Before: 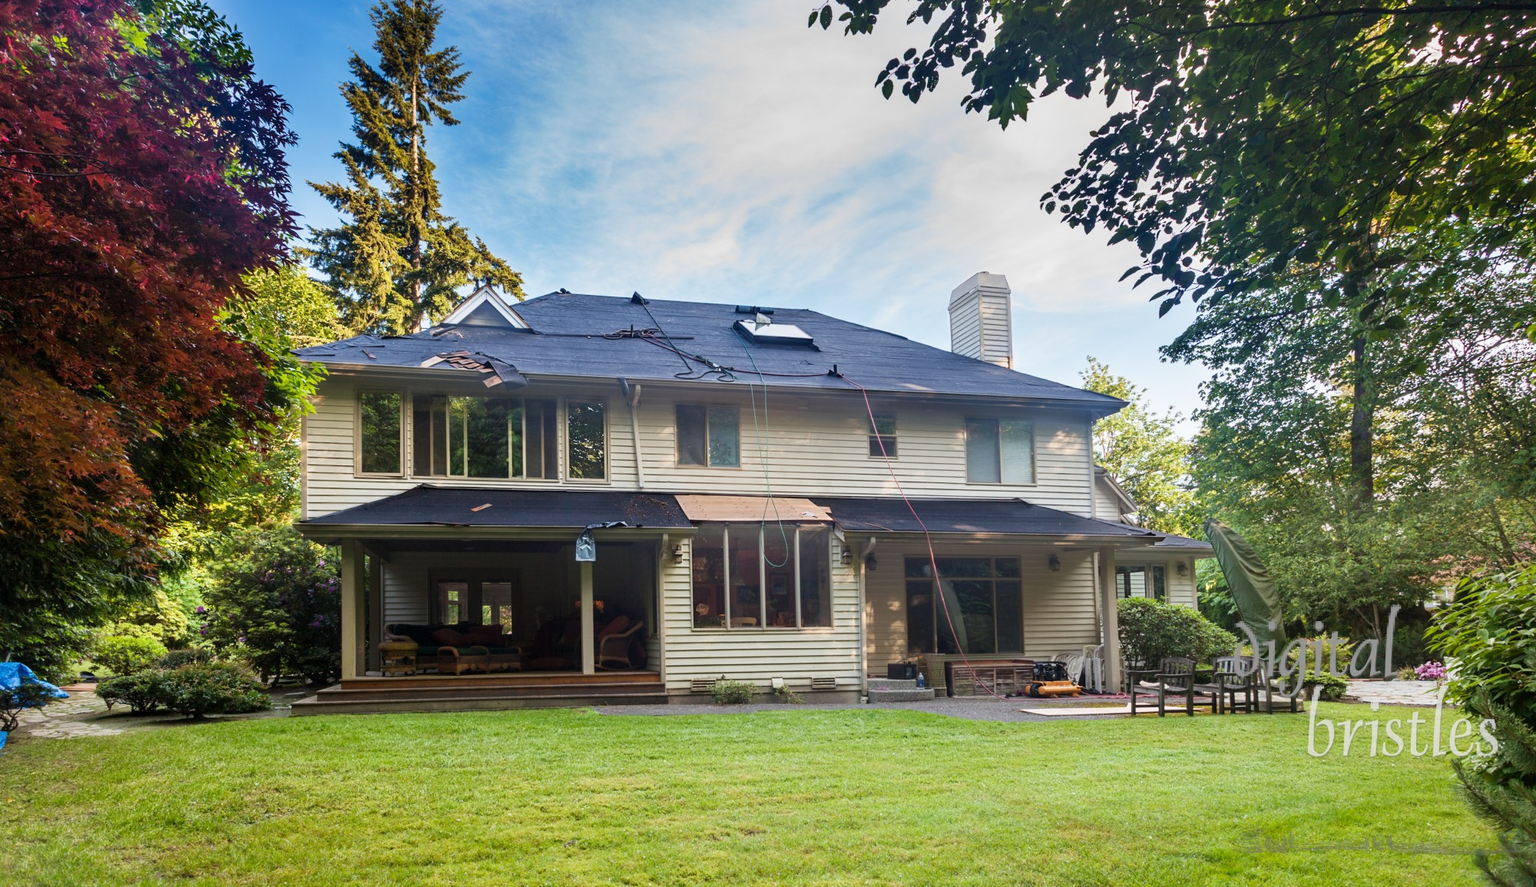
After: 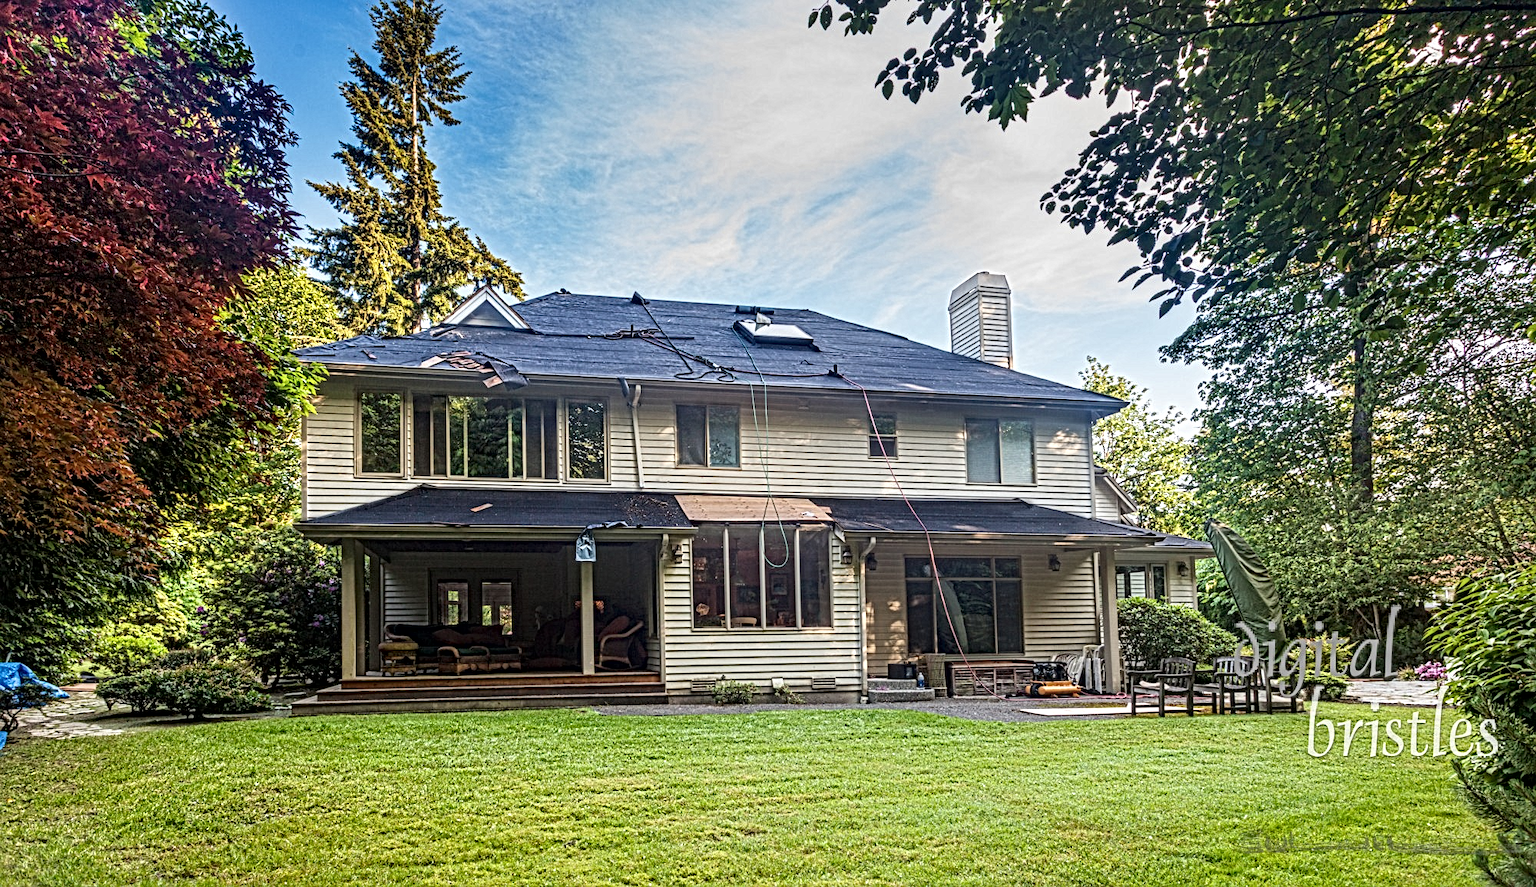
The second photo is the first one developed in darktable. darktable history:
local contrast: mode bilateral grid, contrast 21, coarseness 4, detail 300%, midtone range 0.2
